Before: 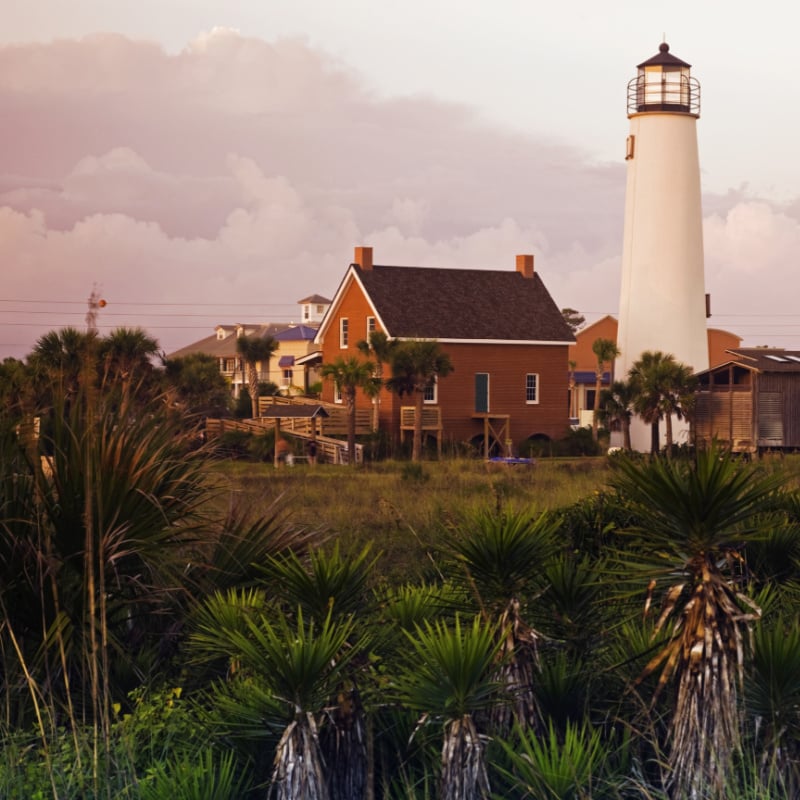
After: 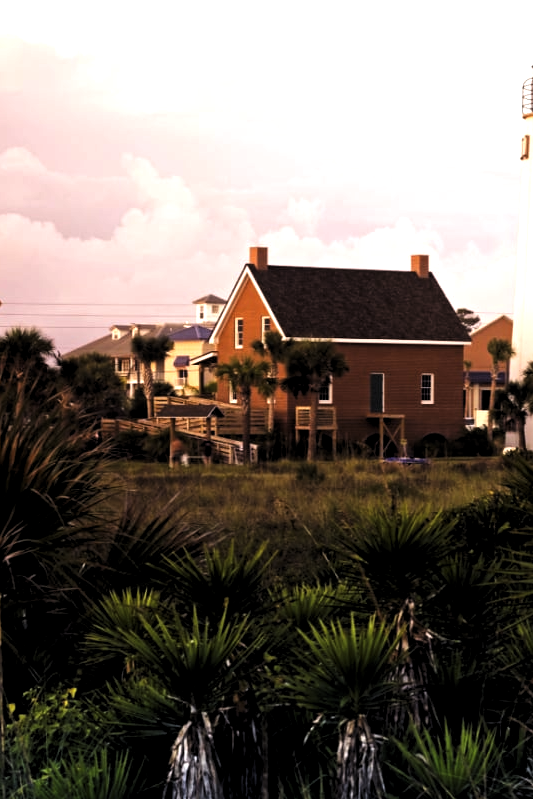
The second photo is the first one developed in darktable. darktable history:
crop and rotate: left 13.342%, right 19.991%
levels: levels [0.116, 0.574, 1]
tone equalizer: -8 EV -0.417 EV, -7 EV -0.389 EV, -6 EV -0.333 EV, -5 EV -0.222 EV, -3 EV 0.222 EV, -2 EV 0.333 EV, -1 EV 0.389 EV, +0 EV 0.417 EV, edges refinement/feathering 500, mask exposure compensation -1.57 EV, preserve details no
exposure: black level correction 0, exposure 0.5 EV, compensate exposure bias true, compensate highlight preservation false
